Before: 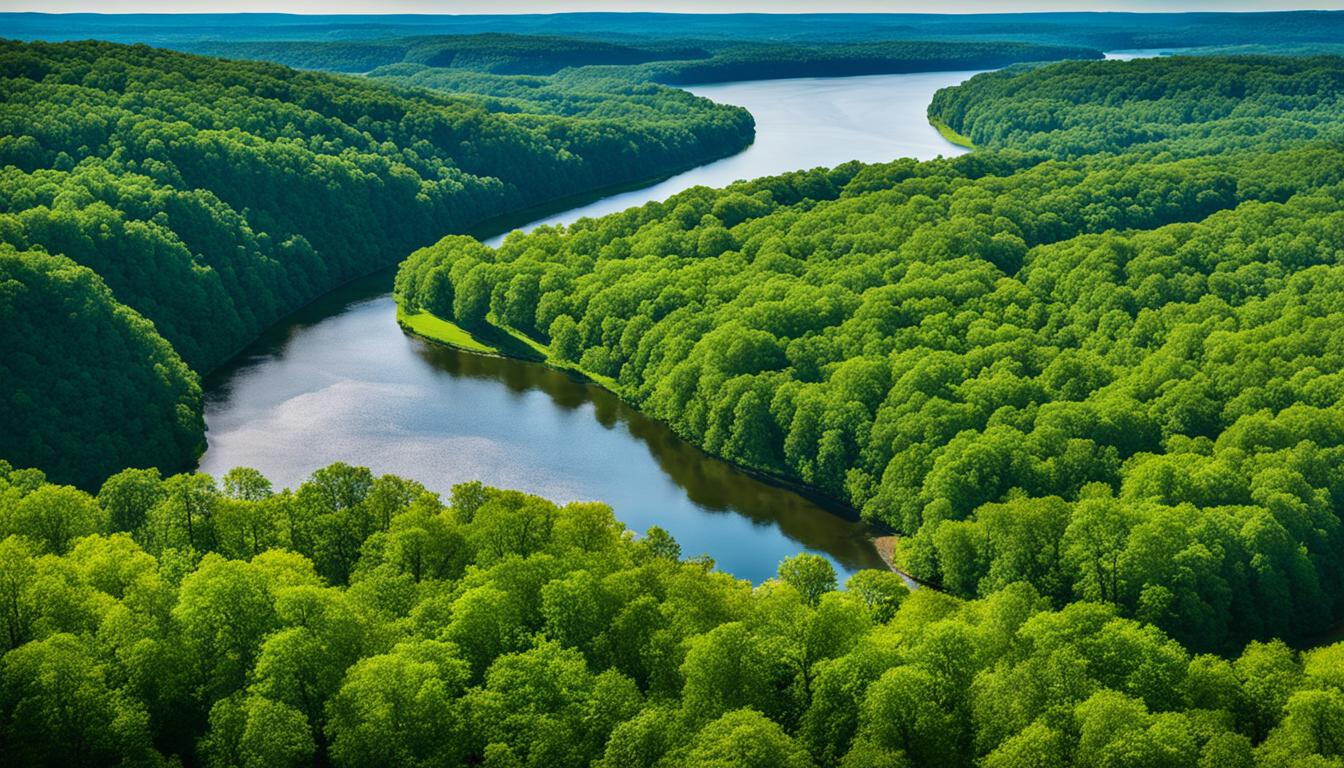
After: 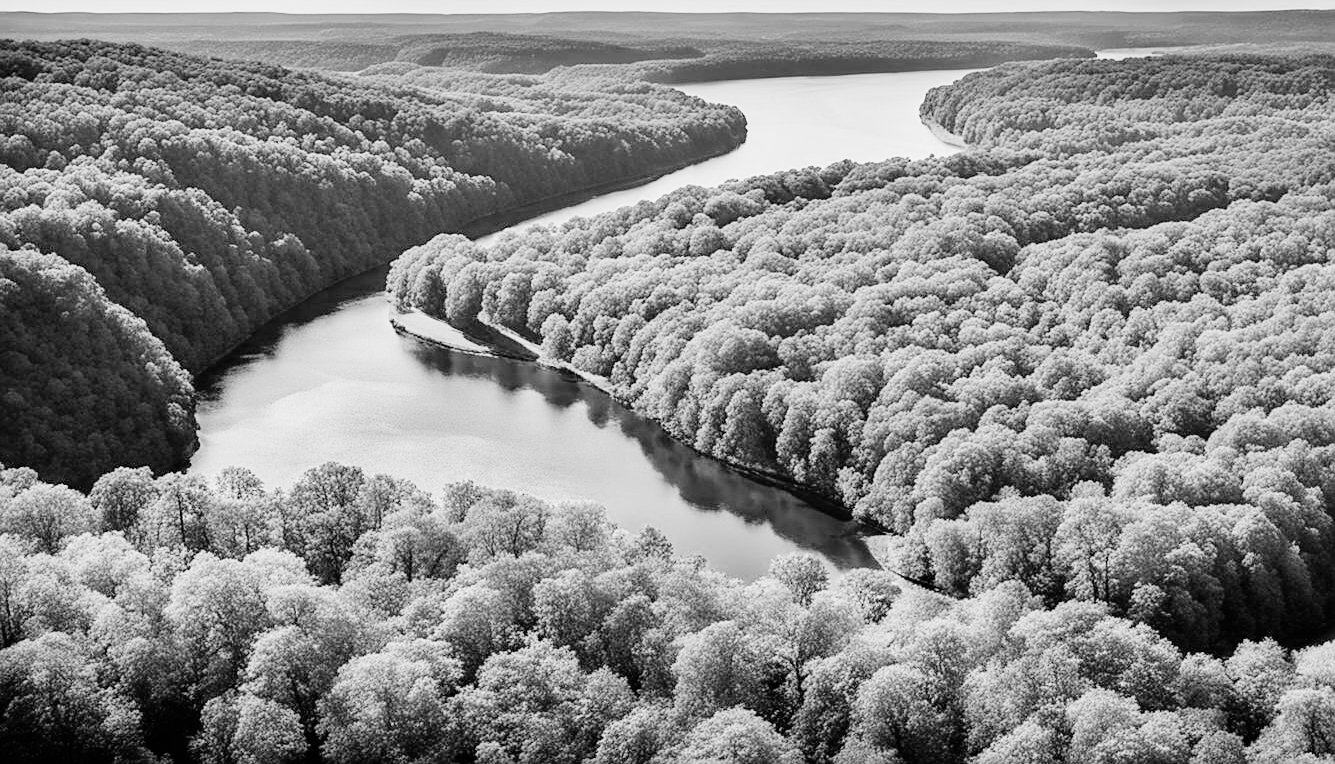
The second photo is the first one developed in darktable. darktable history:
monochrome: a 32, b 64, size 2.3
crop and rotate: left 0.614%, top 0.179%, bottom 0.309%
exposure: exposure 1.089 EV, compensate highlight preservation false
sharpen: radius 1.864, amount 0.398, threshold 1.271
filmic rgb: black relative exposure -5 EV, hardness 2.88, contrast 1.3, highlights saturation mix -30%
contrast brightness saturation: brightness 0.09, saturation 0.19
